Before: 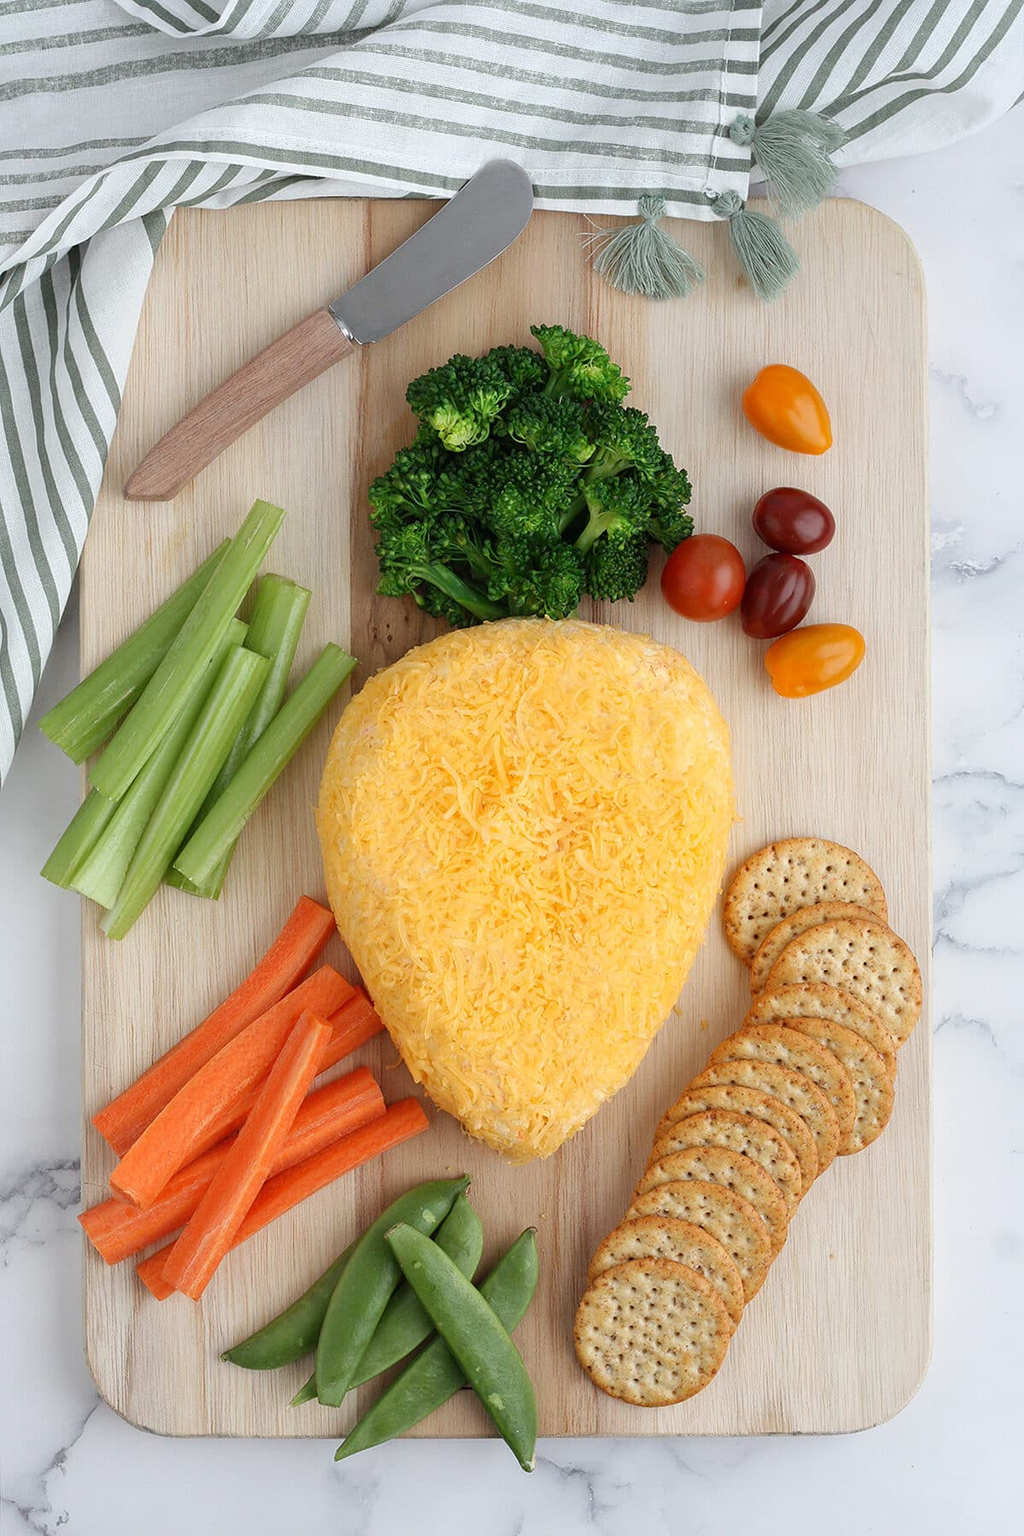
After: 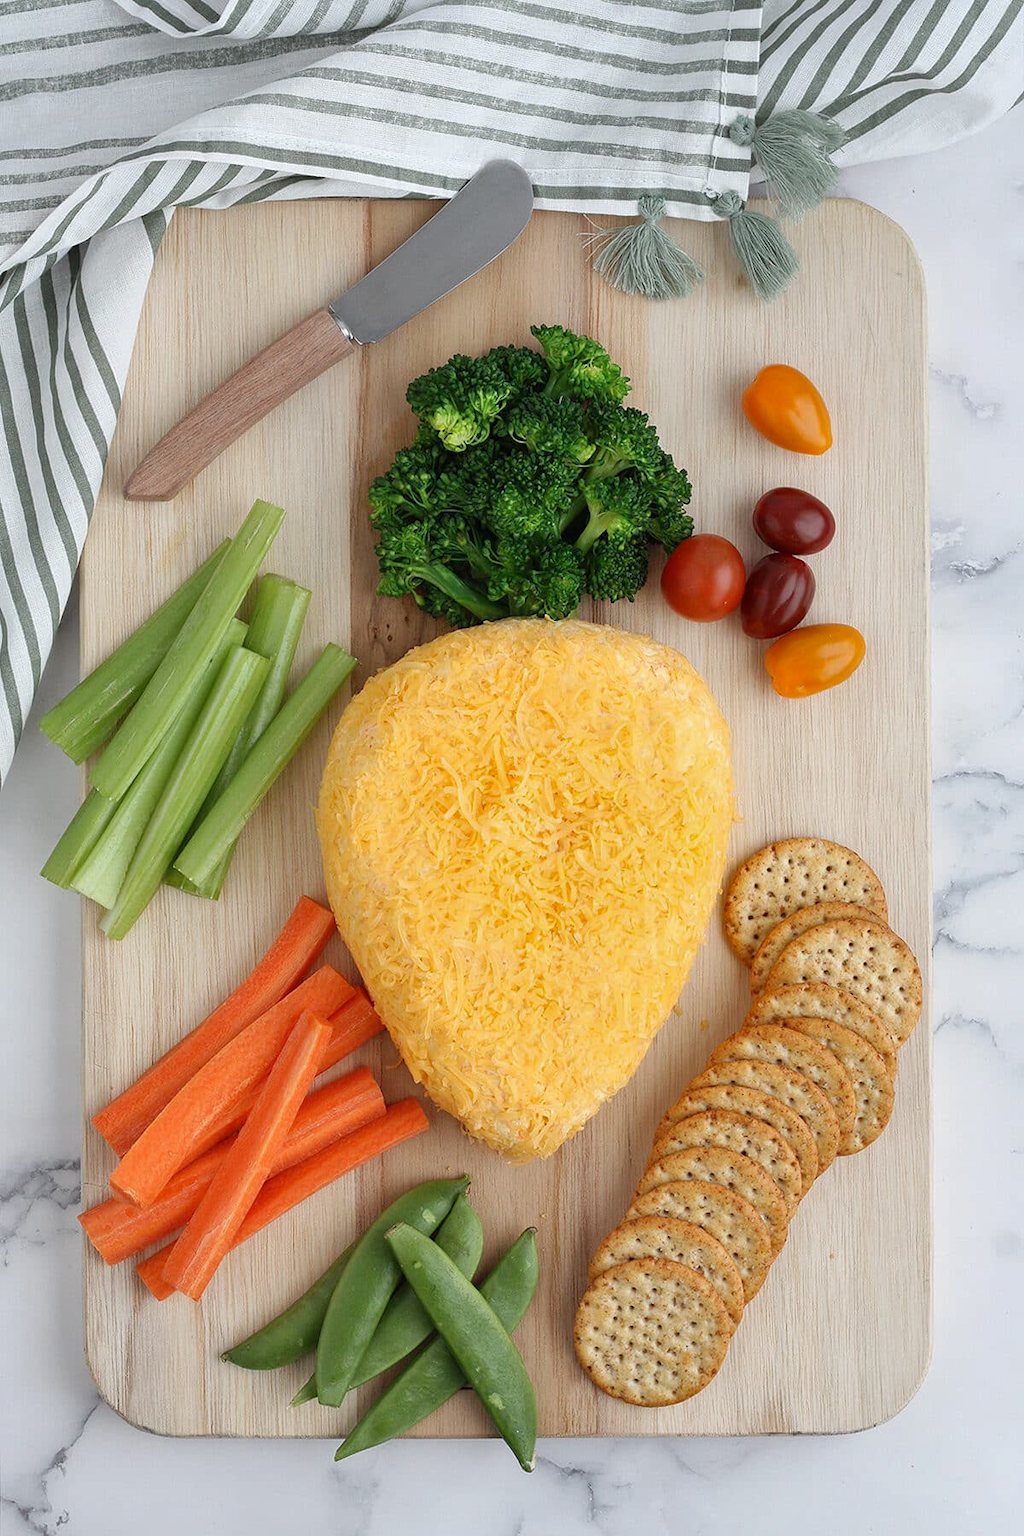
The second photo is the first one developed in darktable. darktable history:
shadows and highlights: shadows 34.82, highlights -35.1, soften with gaussian
